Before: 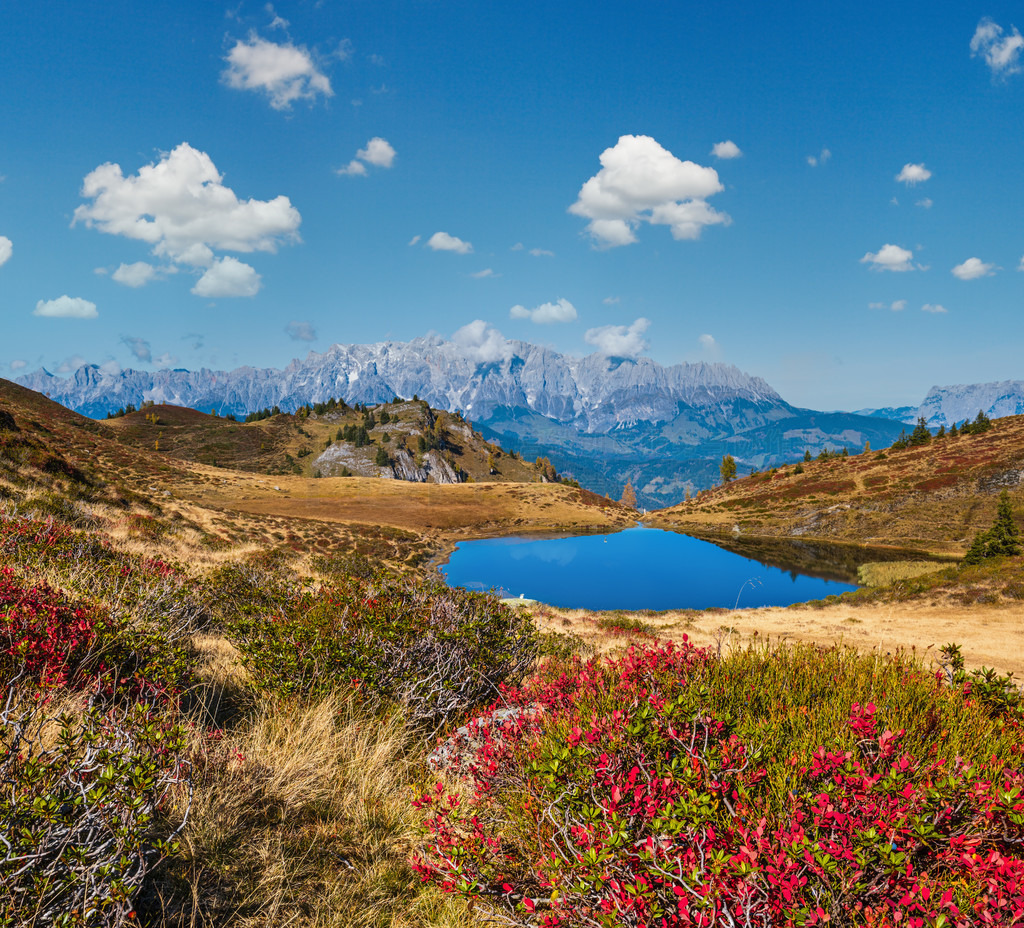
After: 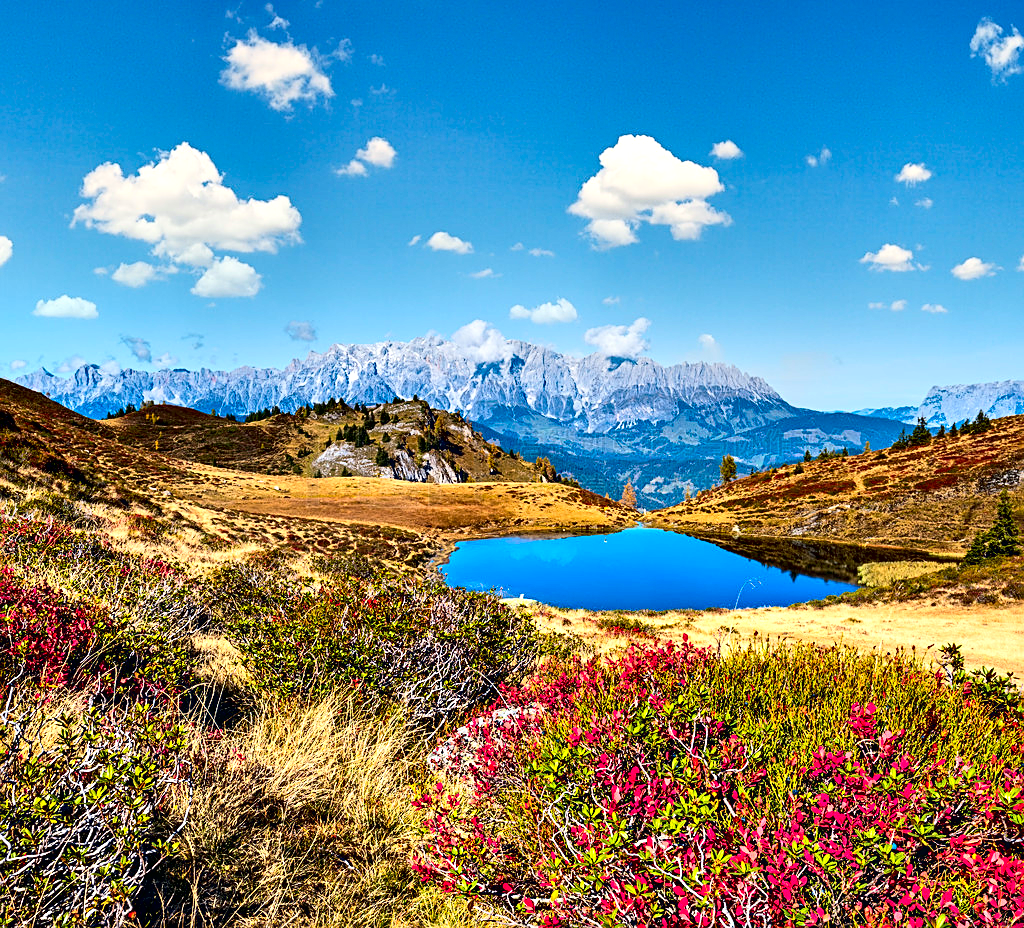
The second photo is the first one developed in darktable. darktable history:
contrast equalizer: octaves 7, y [[0.627 ×6], [0.563 ×6], [0 ×6], [0 ×6], [0 ×6]]
sharpen: on, module defaults
contrast brightness saturation: contrast 0.196, brightness 0.157, saturation 0.23
